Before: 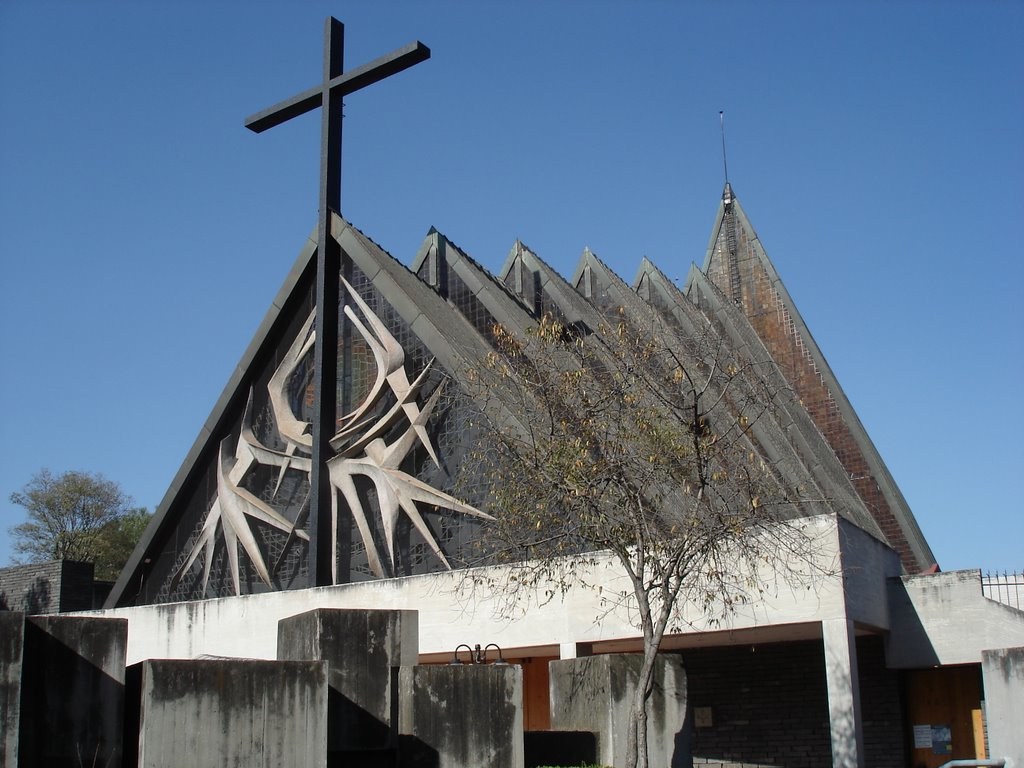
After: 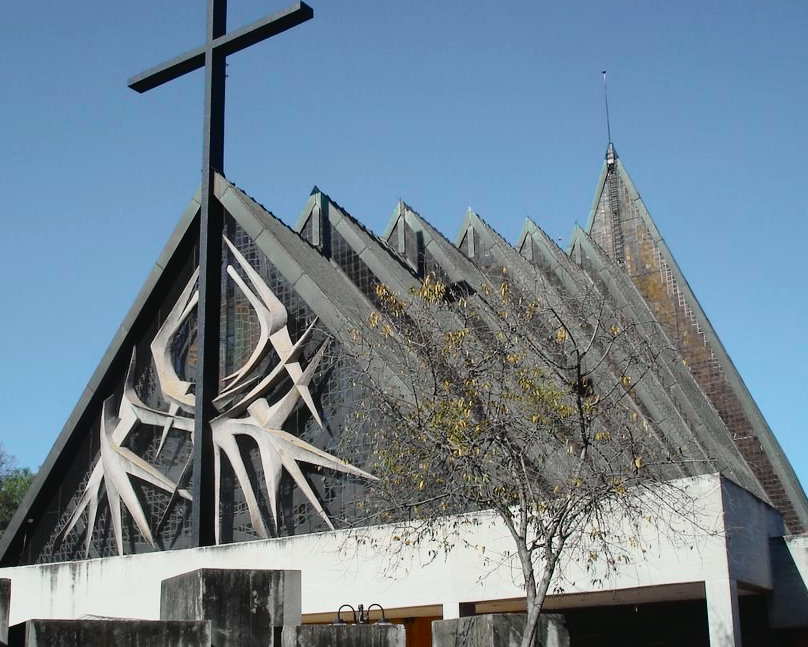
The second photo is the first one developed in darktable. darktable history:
tone curve: curves: ch0 [(0, 0.022) (0.114, 0.088) (0.282, 0.316) (0.446, 0.511) (0.613, 0.693) (0.786, 0.843) (0.999, 0.949)]; ch1 [(0, 0) (0.395, 0.343) (0.463, 0.427) (0.486, 0.474) (0.503, 0.5) (0.535, 0.522) (0.555, 0.546) (0.594, 0.614) (0.755, 0.793) (1, 1)]; ch2 [(0, 0) (0.369, 0.388) (0.449, 0.431) (0.501, 0.5) (0.528, 0.517) (0.561, 0.59) (0.612, 0.646) (0.697, 0.721) (1, 1)], color space Lab, independent channels, preserve colors none
contrast brightness saturation: saturation -0.059
crop: left 11.431%, top 5.242%, right 9.567%, bottom 10.469%
